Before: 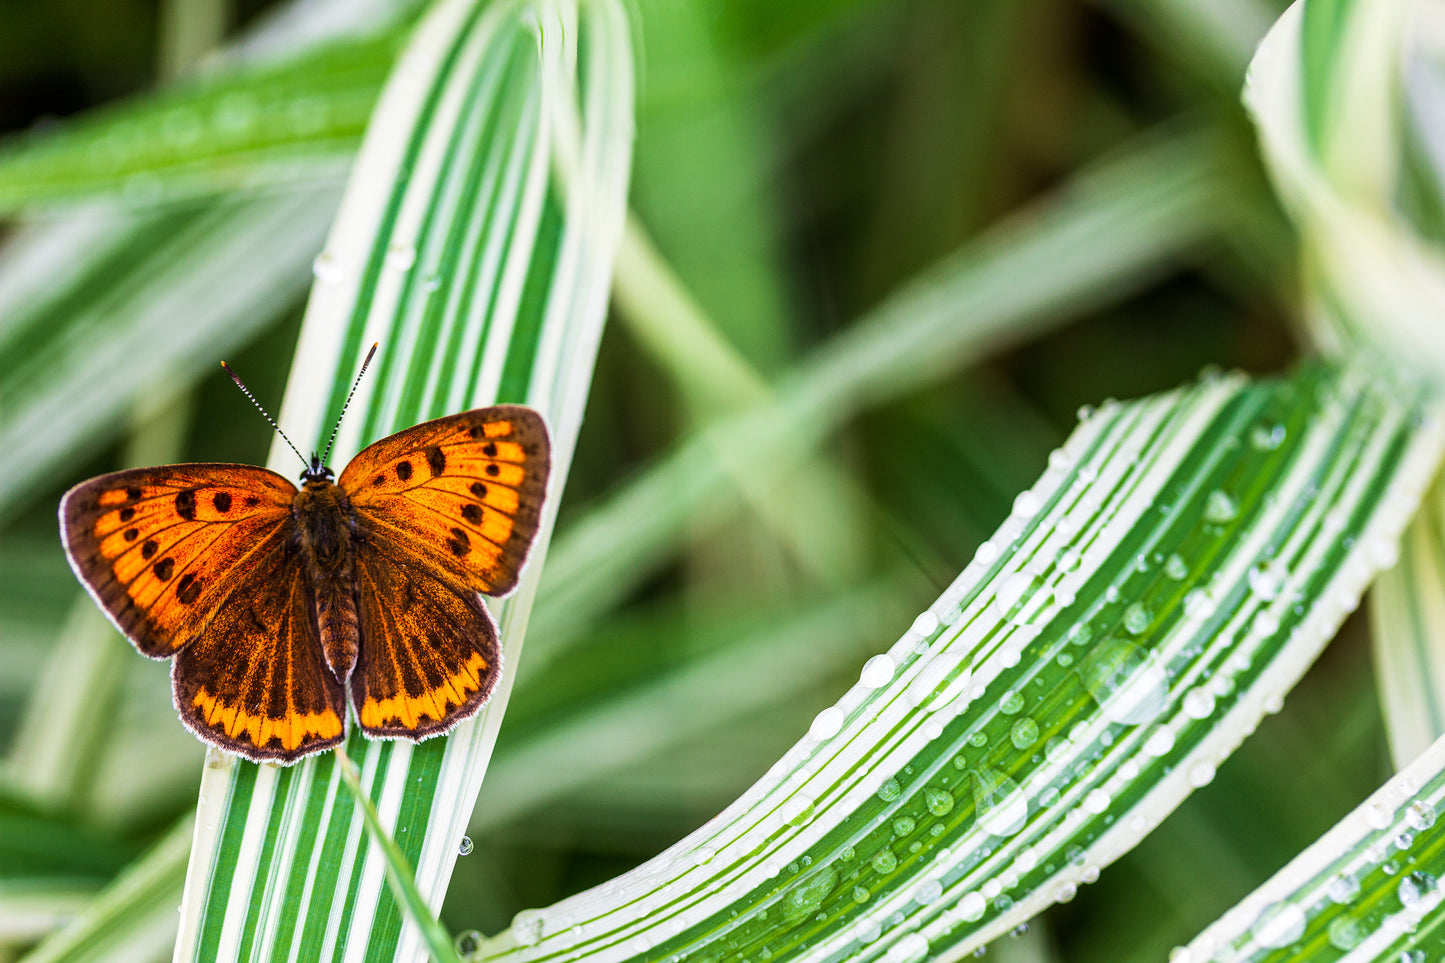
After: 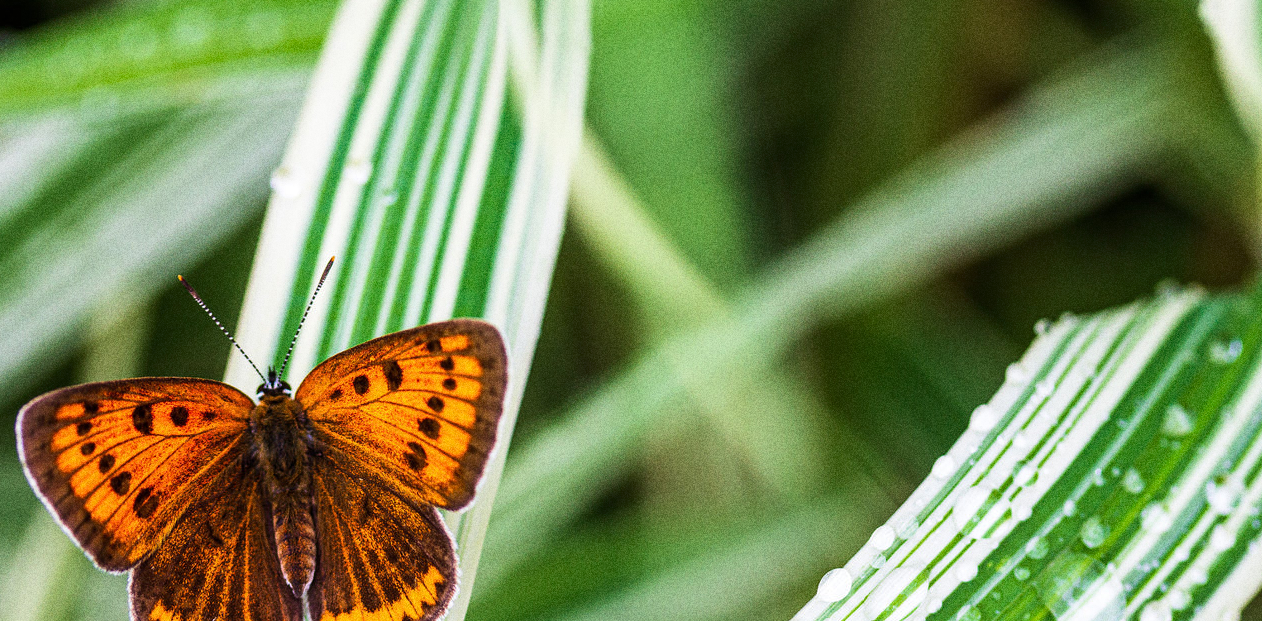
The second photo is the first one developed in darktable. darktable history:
crop: left 3.015%, top 8.969%, right 9.647%, bottom 26.457%
grain: coarseness 0.09 ISO, strength 40%
